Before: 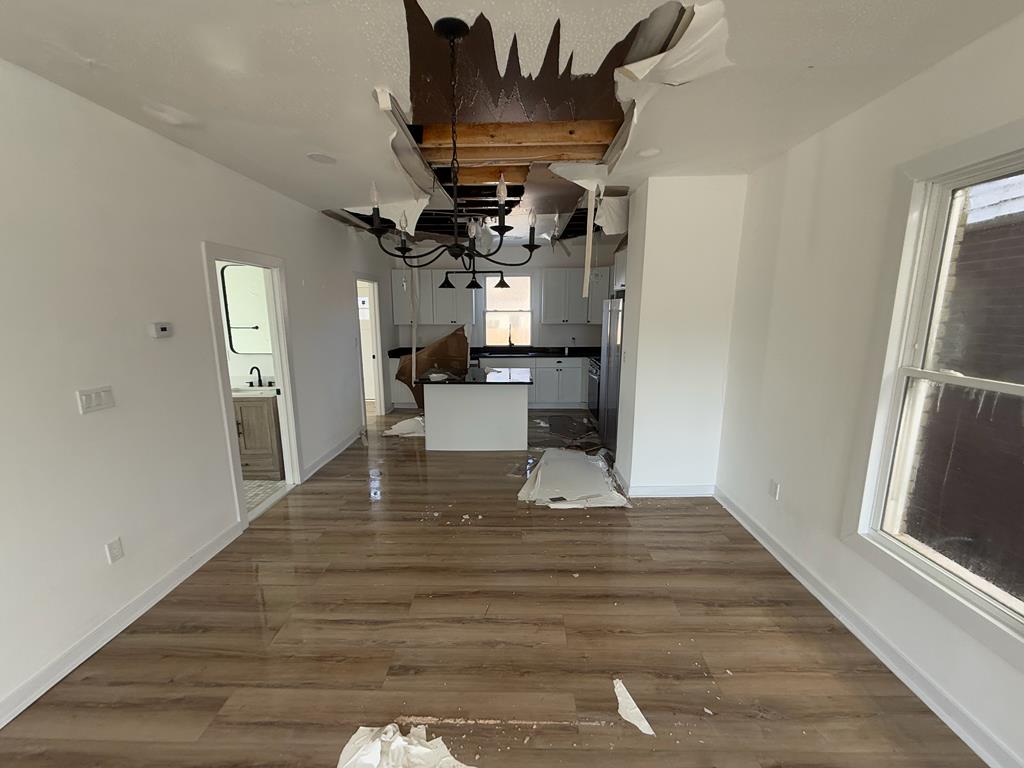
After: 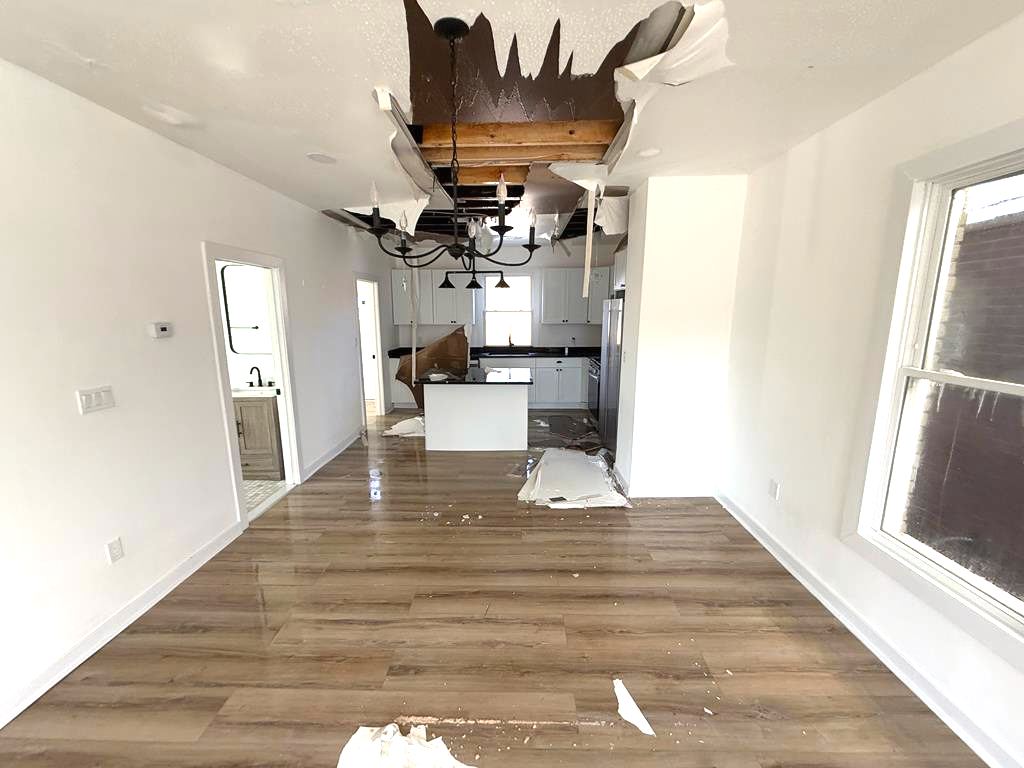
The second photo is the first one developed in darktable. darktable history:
white balance: red 1.004, blue 1.024
exposure: black level correction 0, exposure 1 EV, compensate exposure bias true, compensate highlight preservation false
